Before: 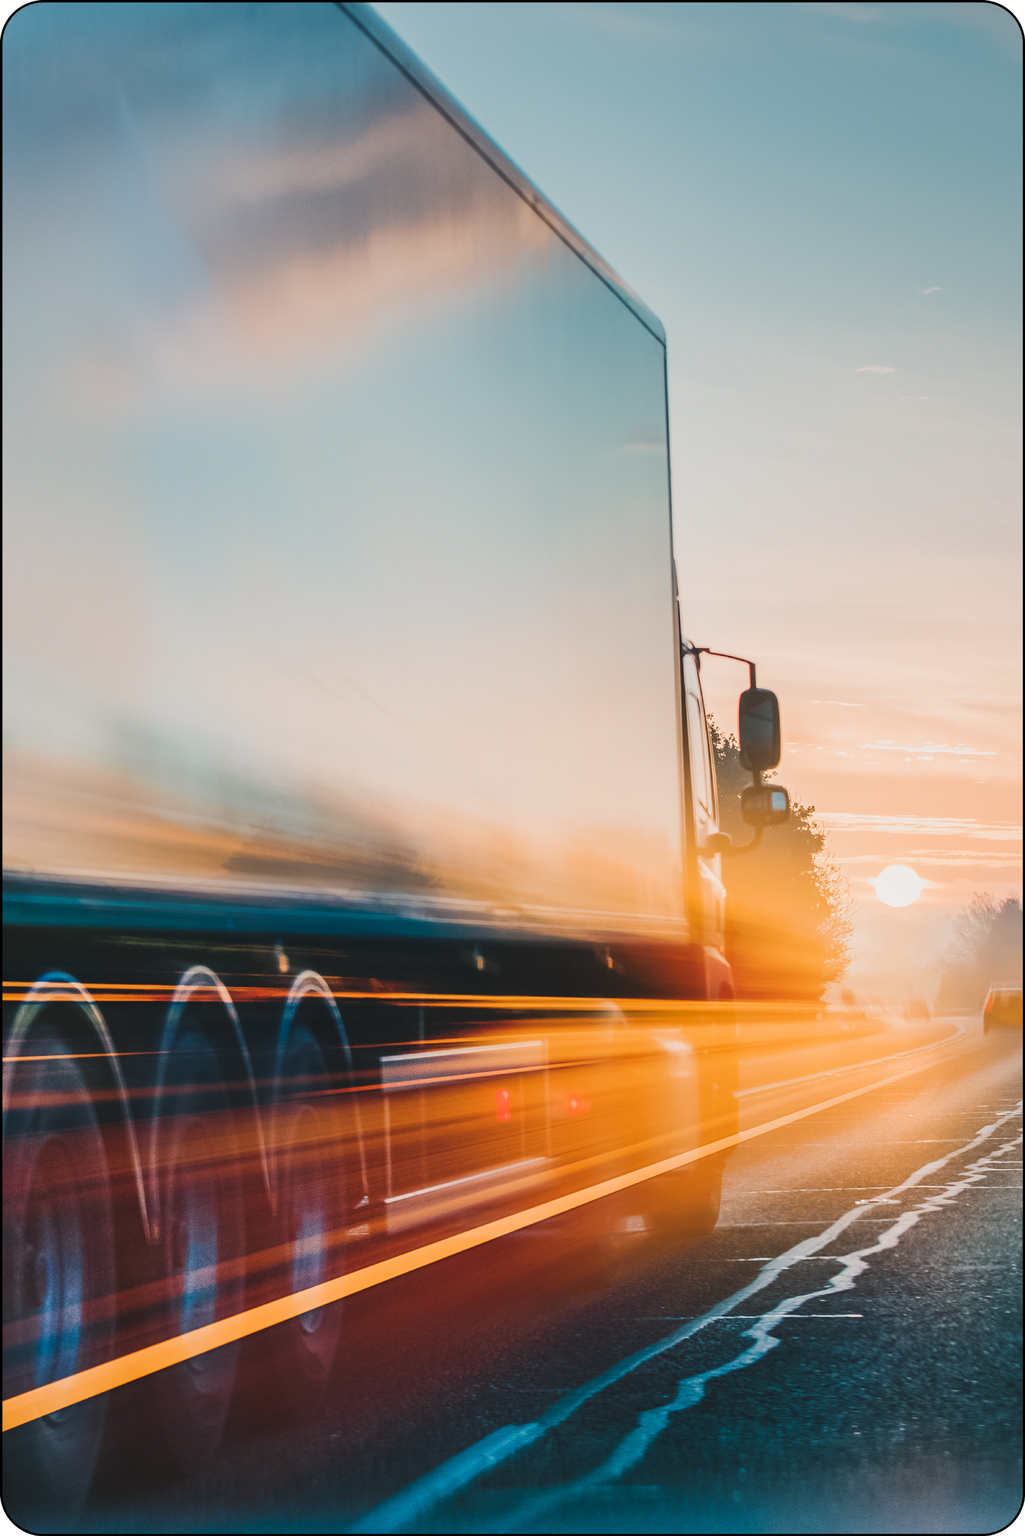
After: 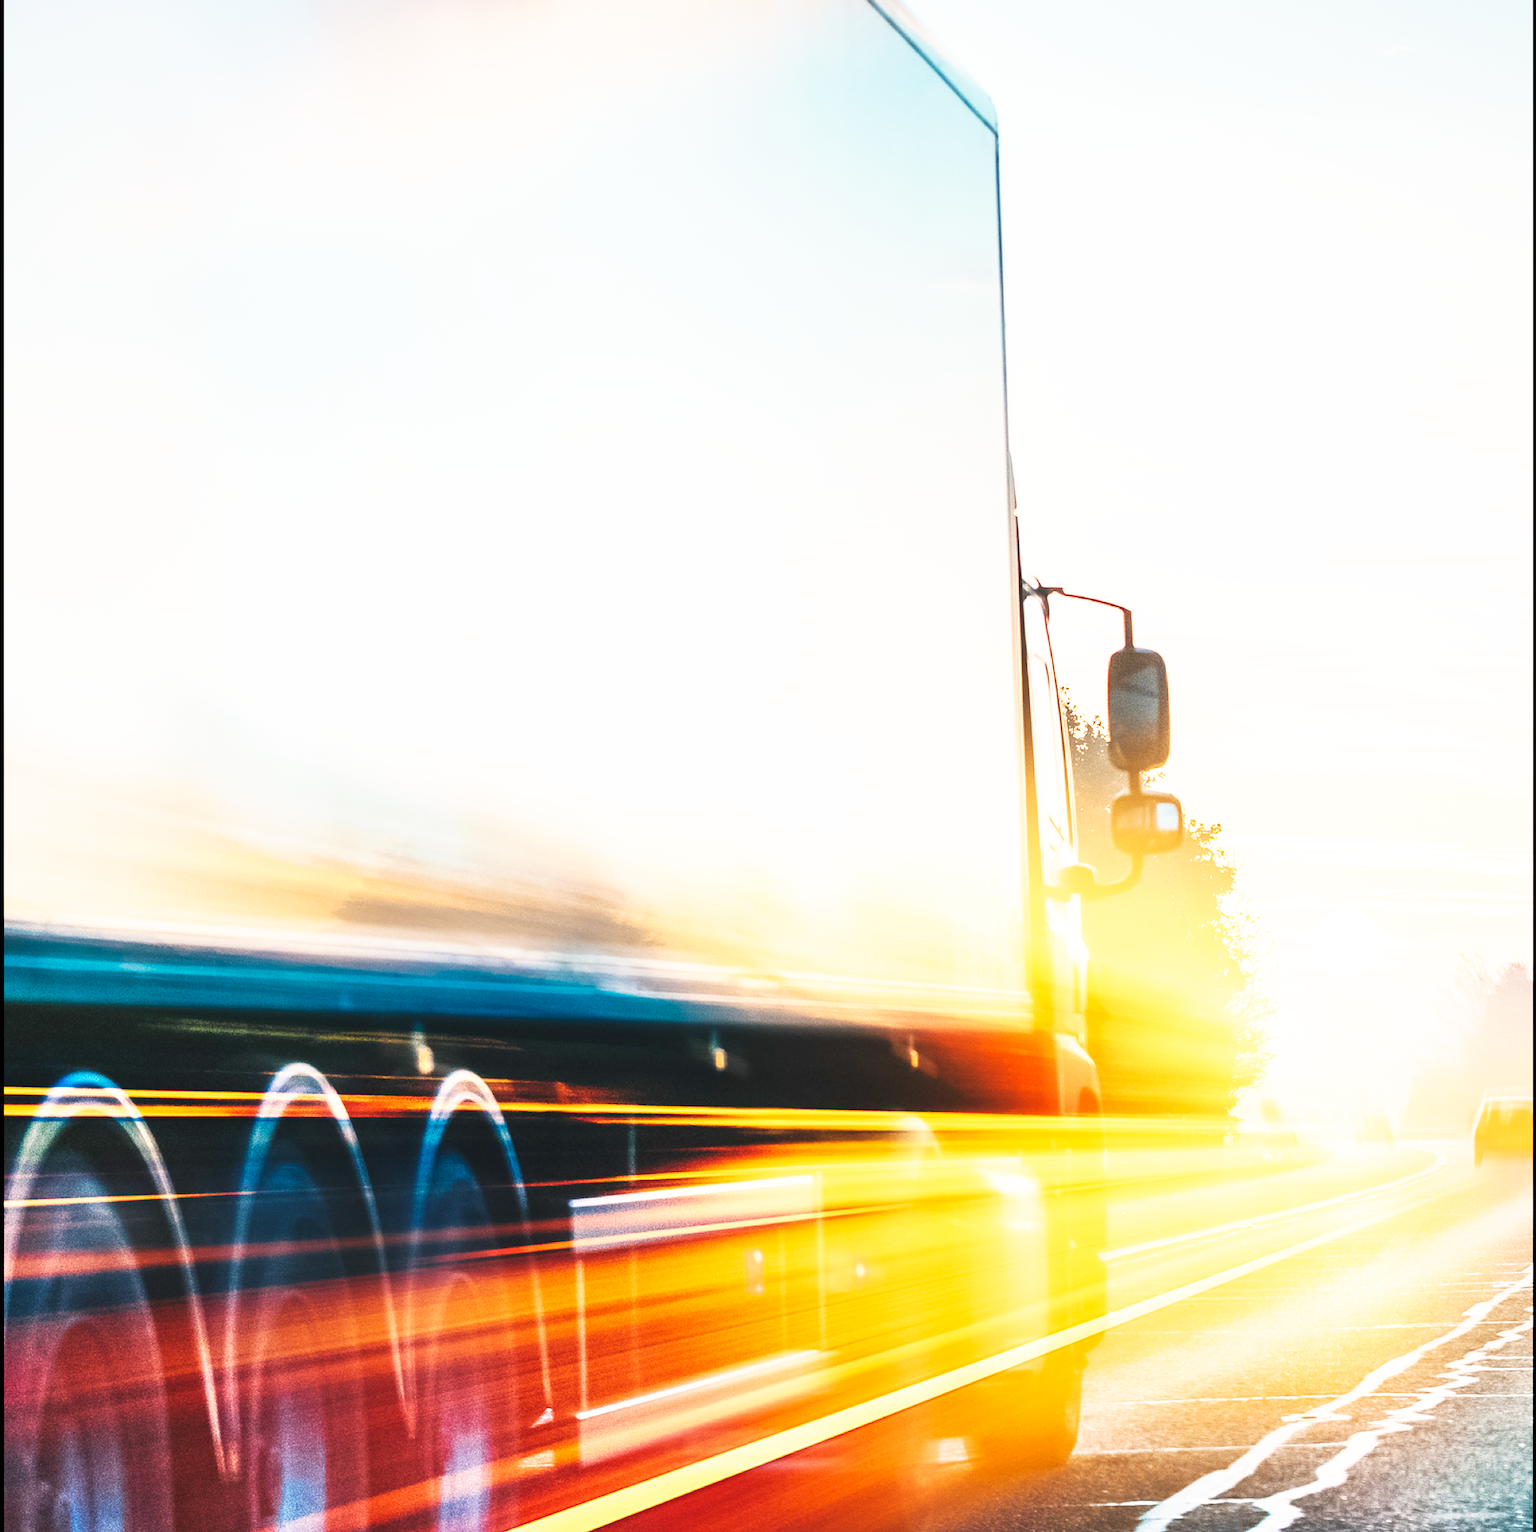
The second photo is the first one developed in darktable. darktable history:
crop: top 16.727%, bottom 16.727%
exposure: black level correction 0.001, exposure 0.5 EV, compensate exposure bias true, compensate highlight preservation false
base curve: curves: ch0 [(0, 0) (0.007, 0.004) (0.027, 0.03) (0.046, 0.07) (0.207, 0.54) (0.442, 0.872) (0.673, 0.972) (1, 1)], preserve colors none
